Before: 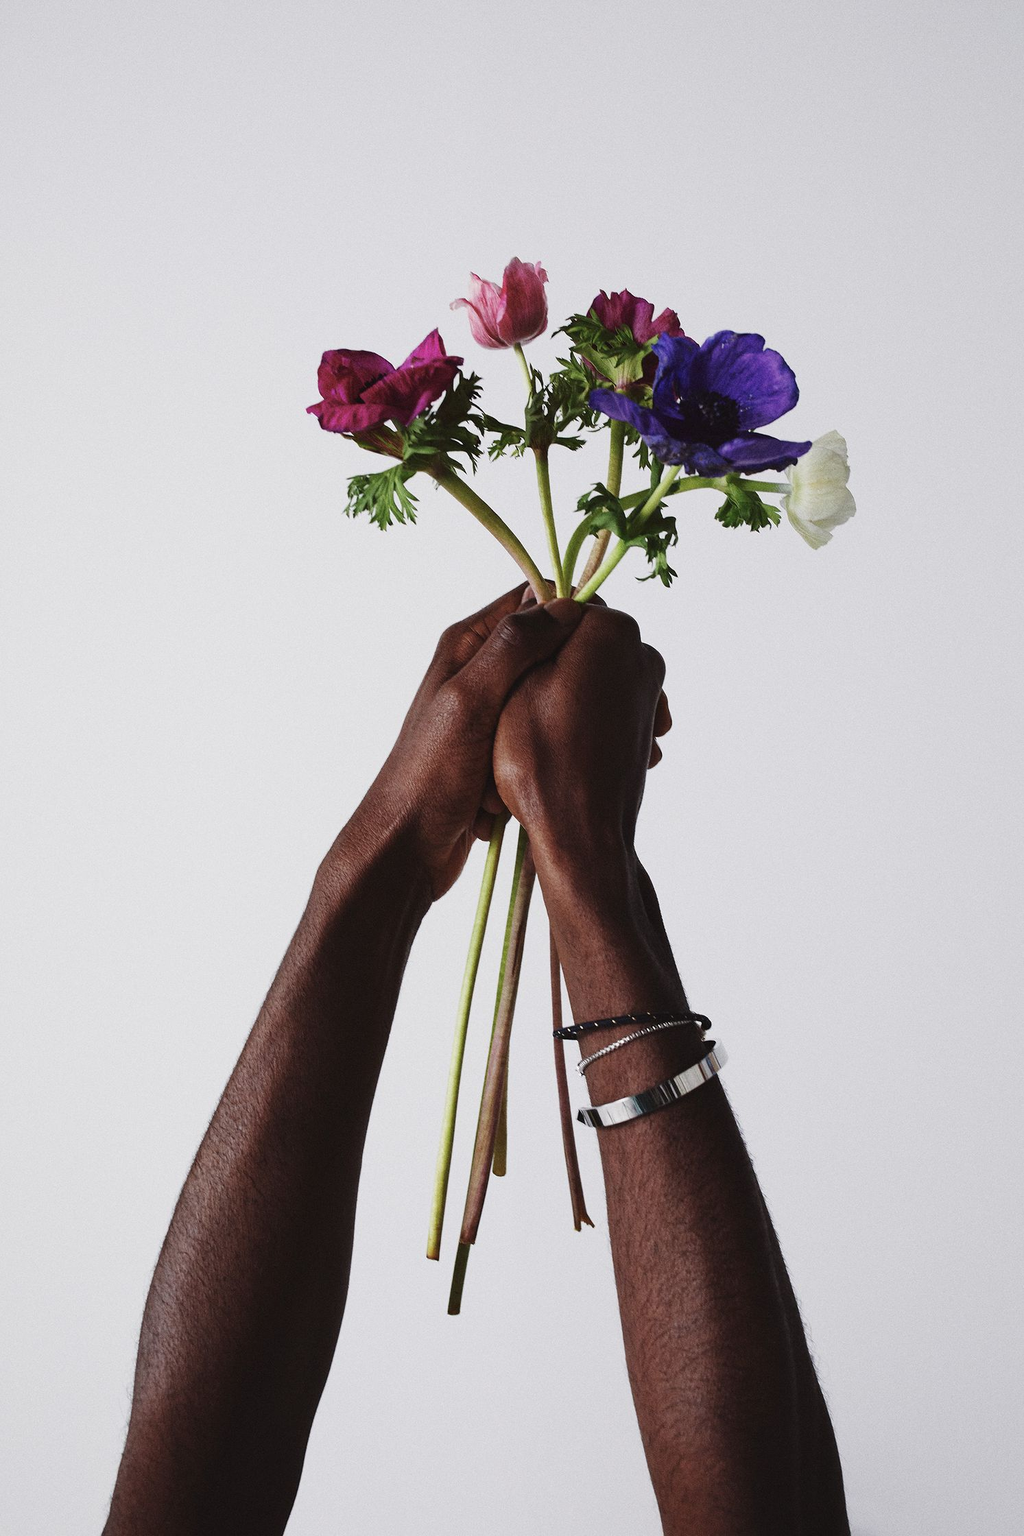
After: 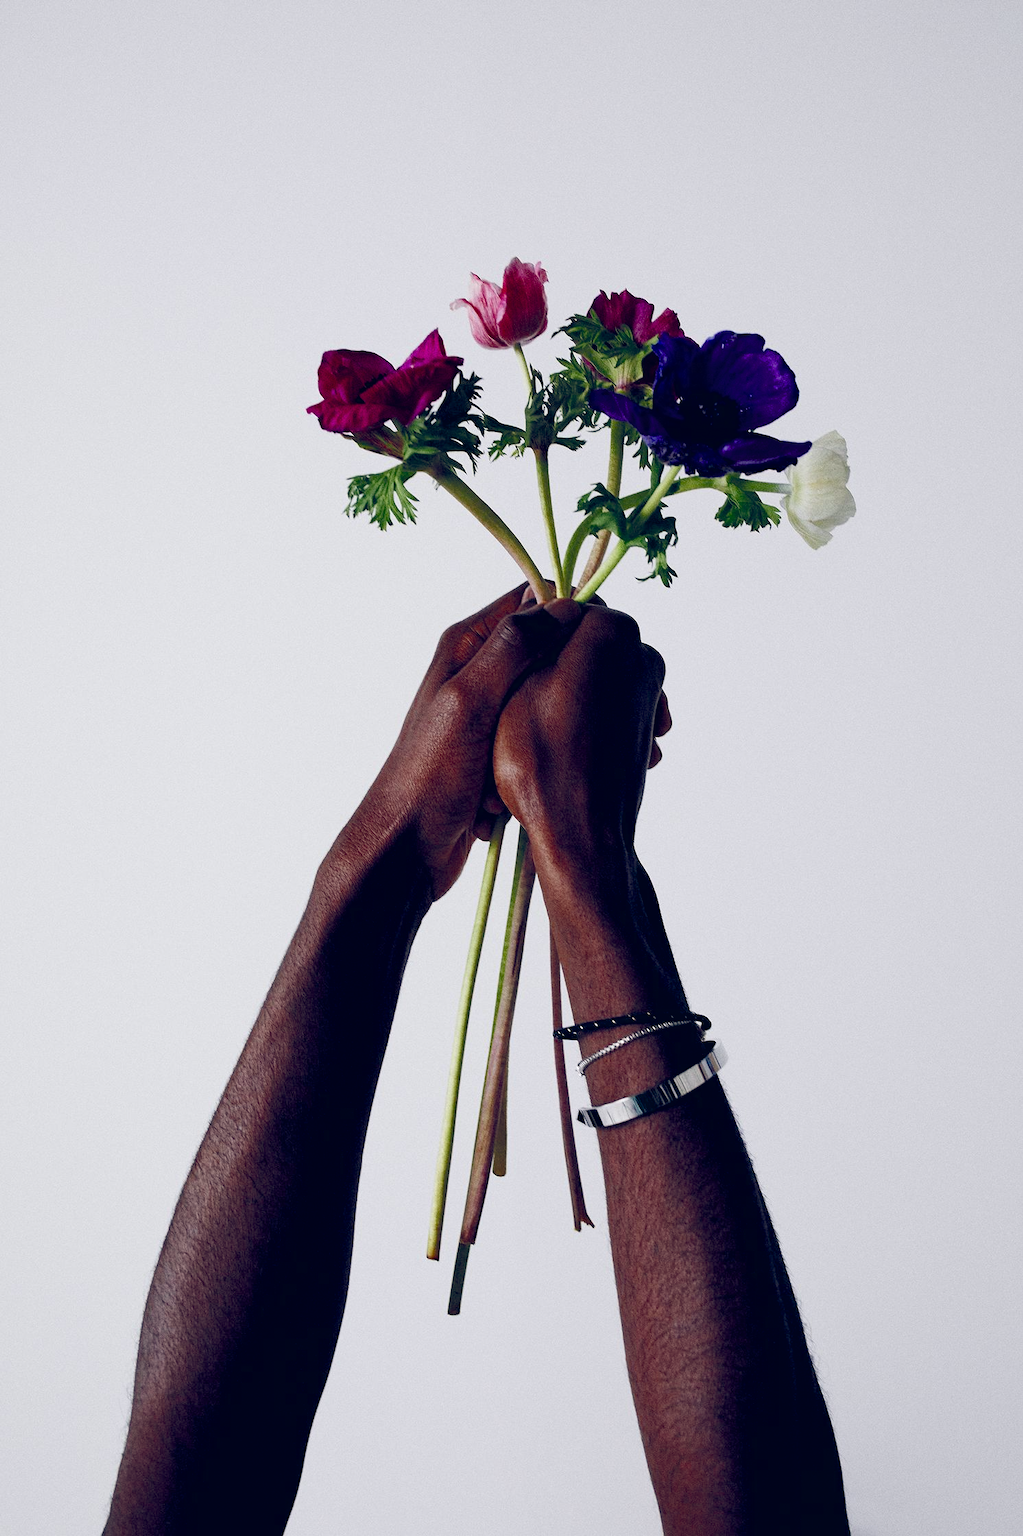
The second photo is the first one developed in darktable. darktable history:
color balance rgb: shadows lift › chroma 2.056%, shadows lift › hue 185.98°, global offset › chroma 0.245%, global offset › hue 257.65°, perceptual saturation grading › global saturation 20%, perceptual saturation grading › highlights -25.626%, perceptual saturation grading › shadows 25.553%, saturation formula JzAzBz (2021)
